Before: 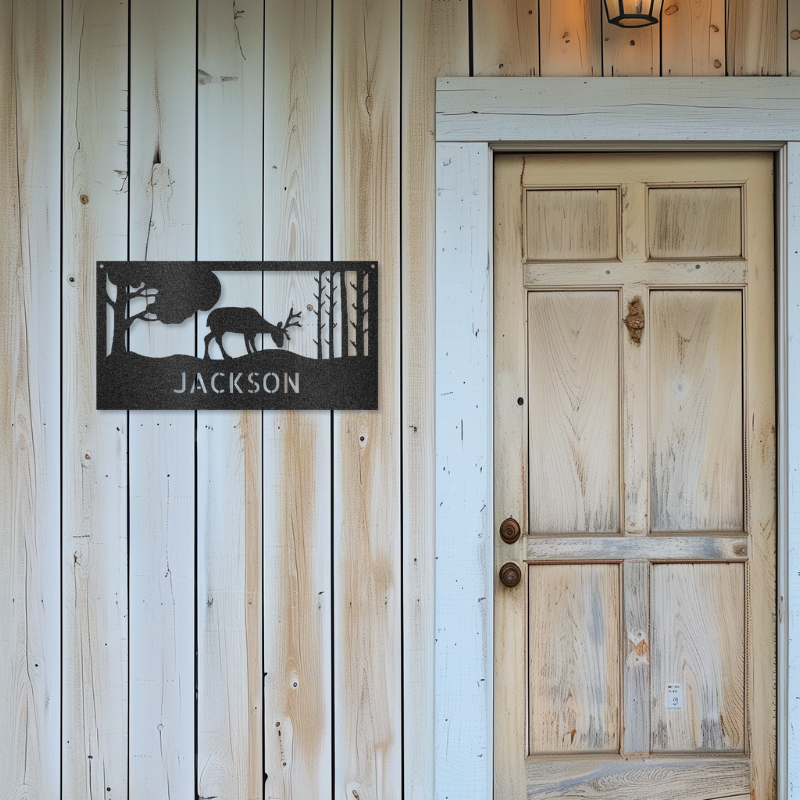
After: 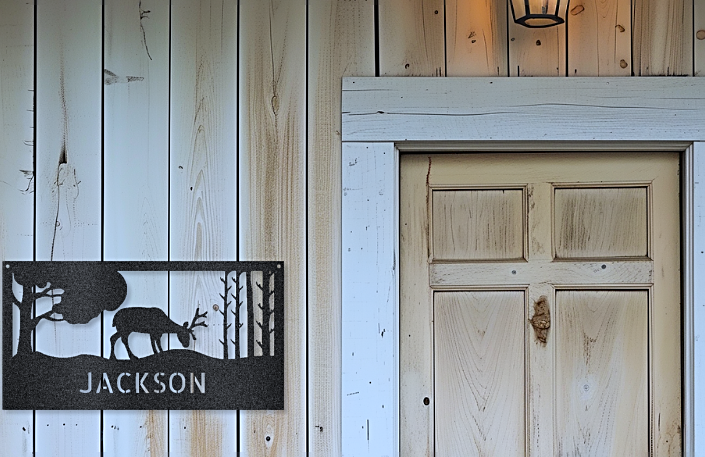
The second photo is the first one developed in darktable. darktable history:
crop and rotate: left 11.812%, bottom 42.776%
sharpen: on, module defaults
white balance: red 0.954, blue 1.079
